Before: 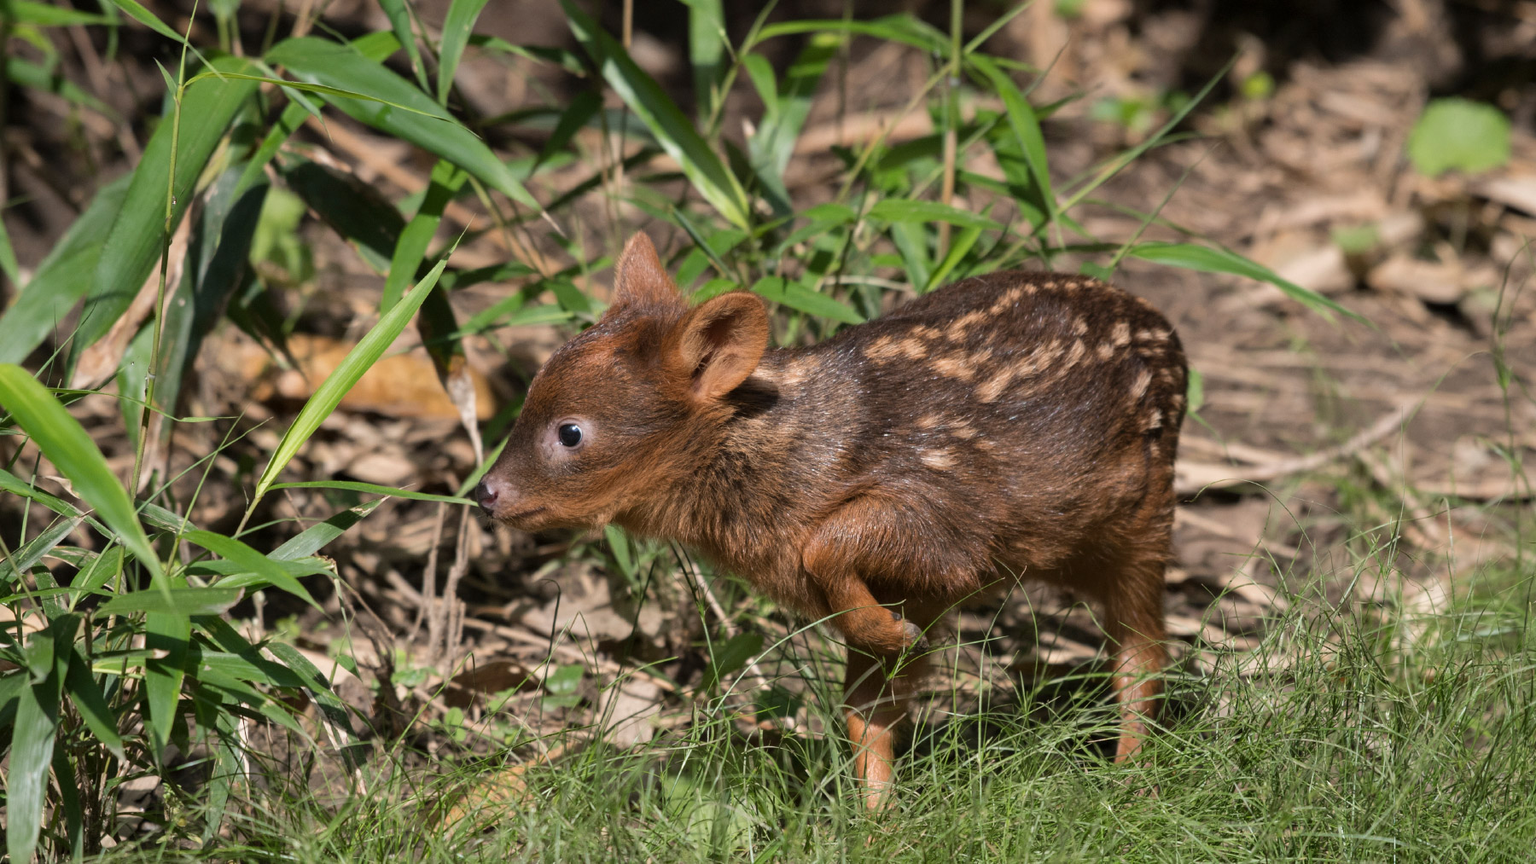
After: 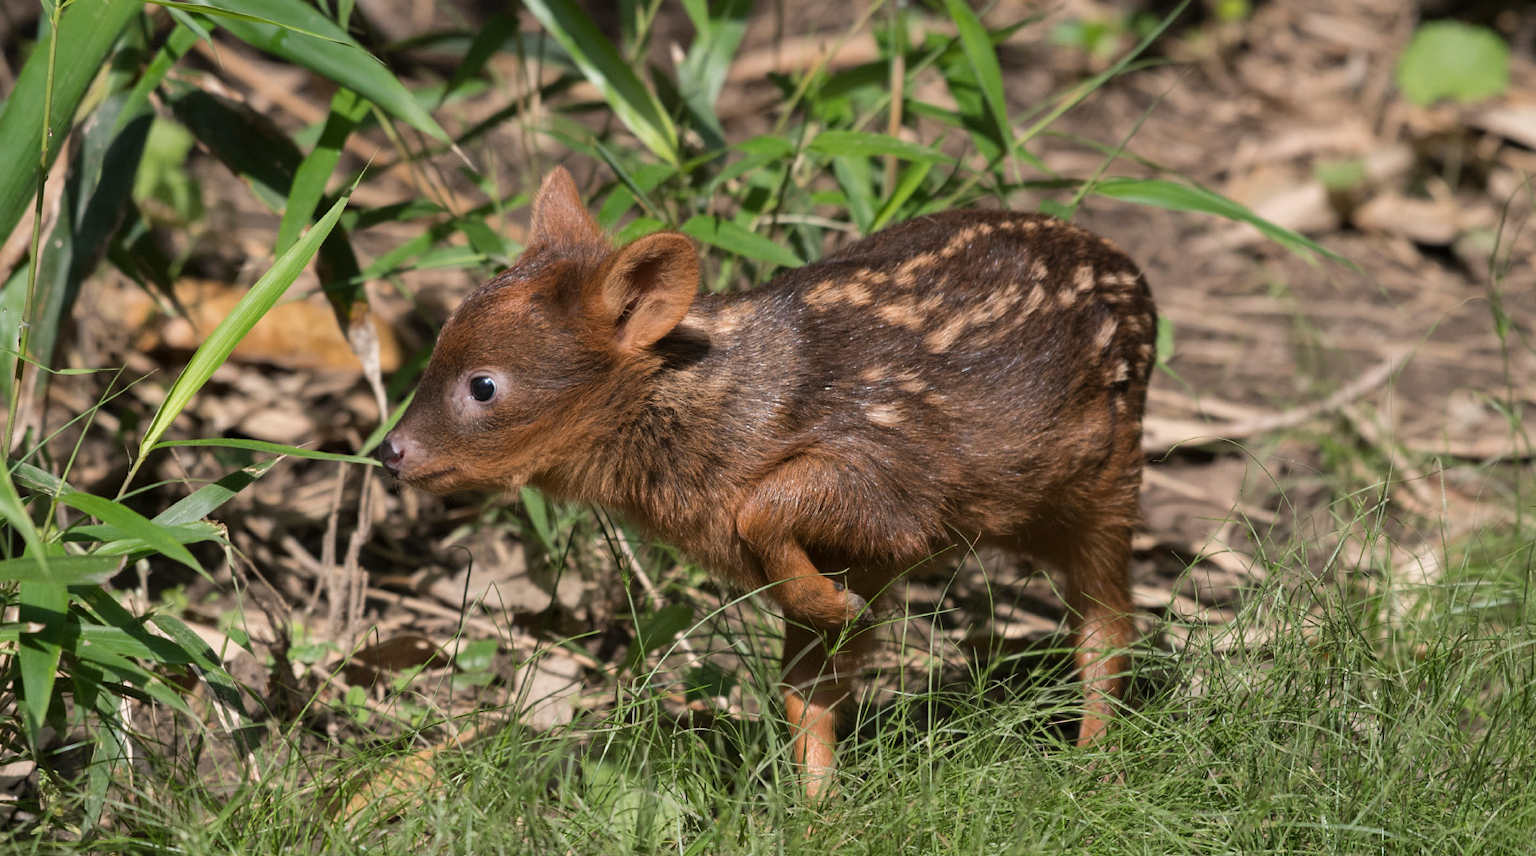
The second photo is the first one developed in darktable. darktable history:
crop and rotate: left 8.338%, top 9.217%
